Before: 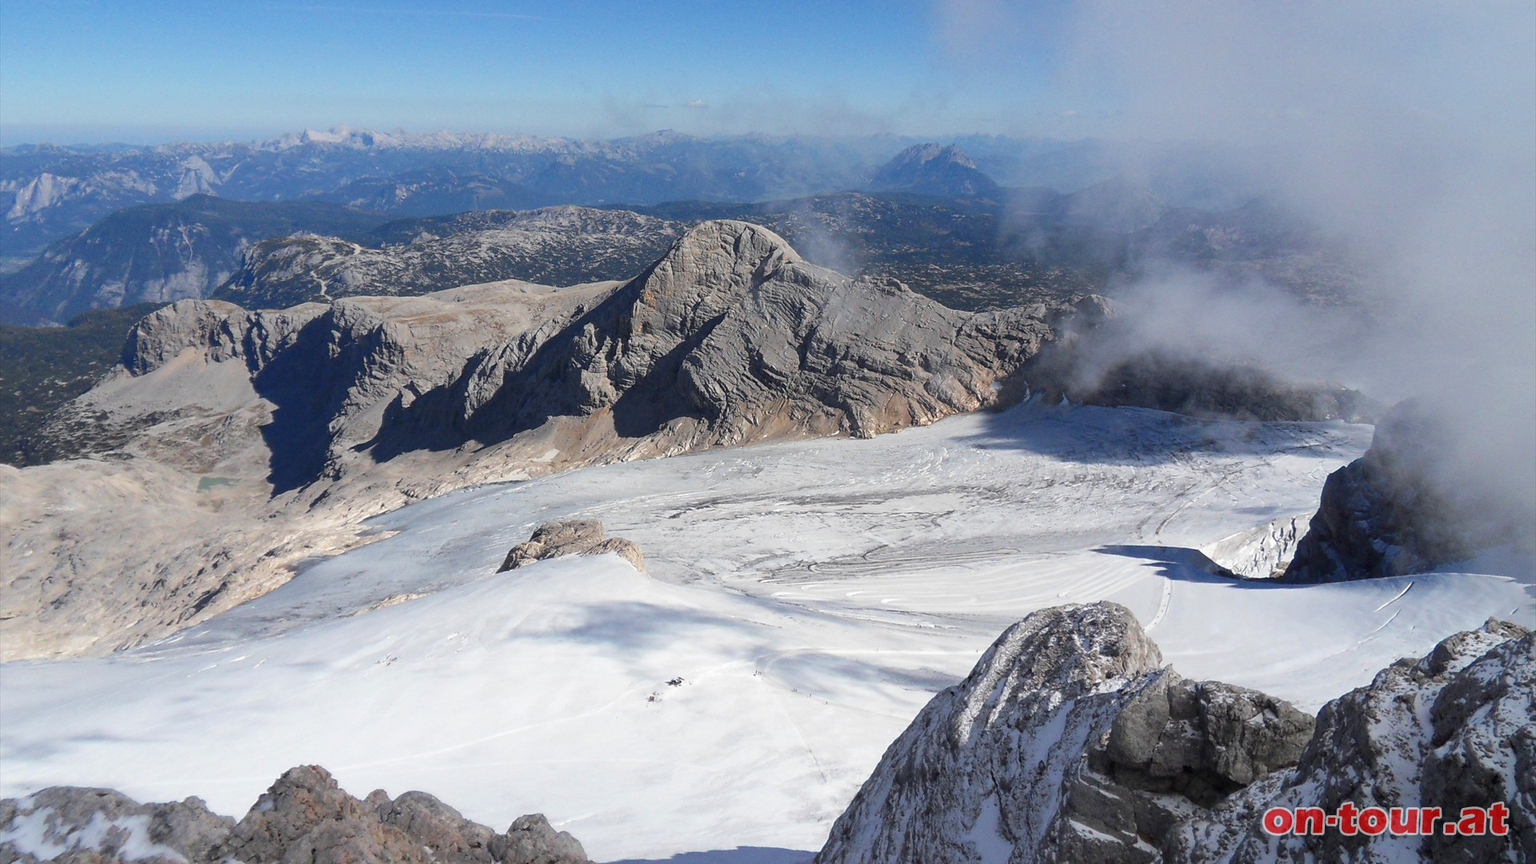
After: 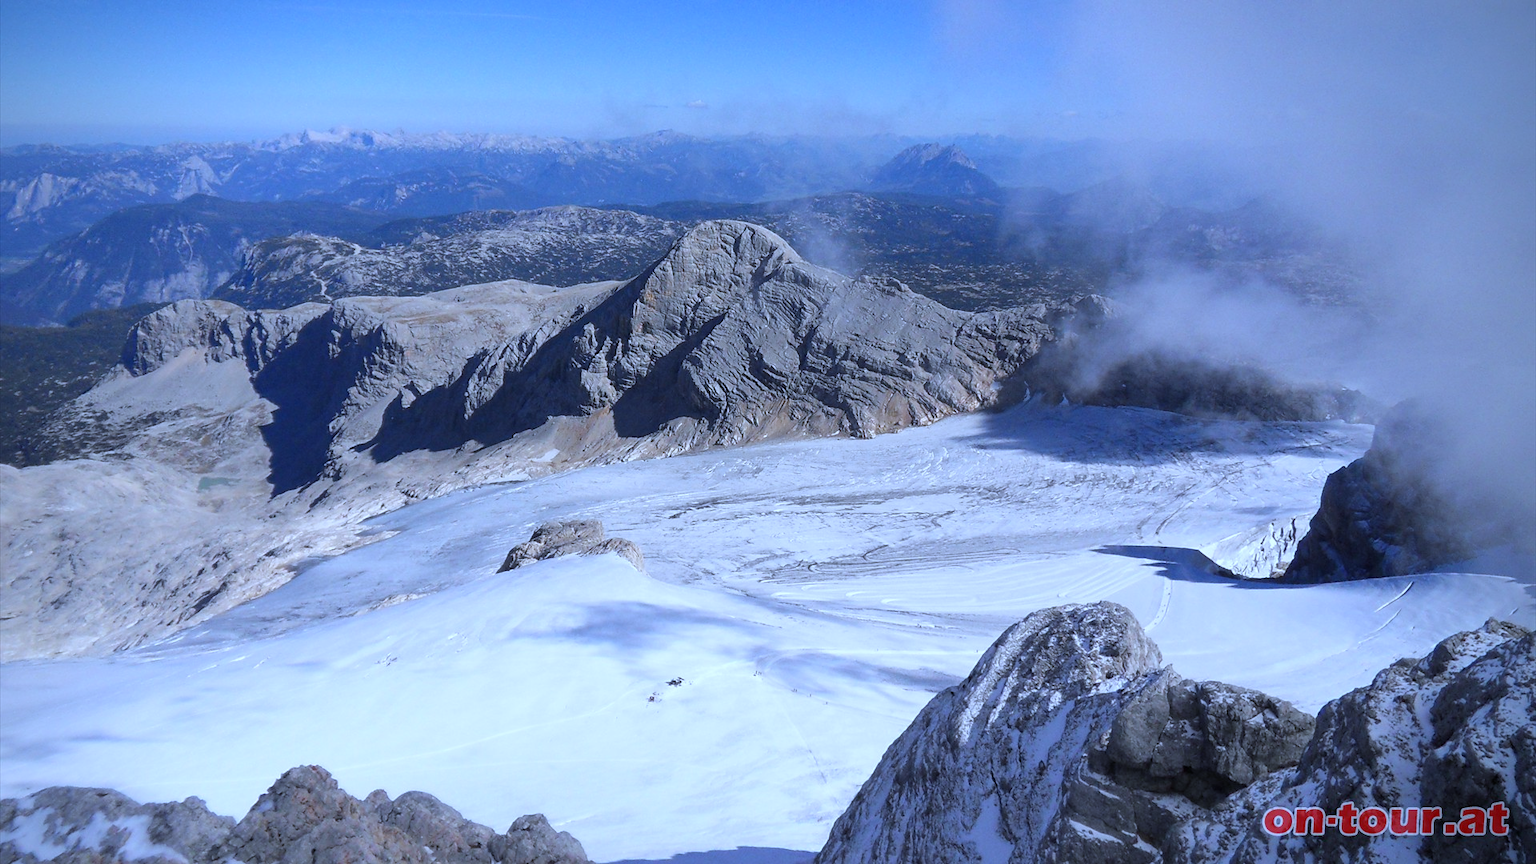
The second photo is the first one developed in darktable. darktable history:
vignetting: brightness -0.629, saturation -0.007, center (-0.028, 0.239)
color zones: curves: ch0 [(0, 0.5) (0.143, 0.5) (0.286, 0.456) (0.429, 0.5) (0.571, 0.5) (0.714, 0.5) (0.857, 0.5) (1, 0.5)]; ch1 [(0, 0.5) (0.143, 0.5) (0.286, 0.422) (0.429, 0.5) (0.571, 0.5) (0.714, 0.5) (0.857, 0.5) (1, 0.5)]
white balance: red 0.871, blue 1.249
